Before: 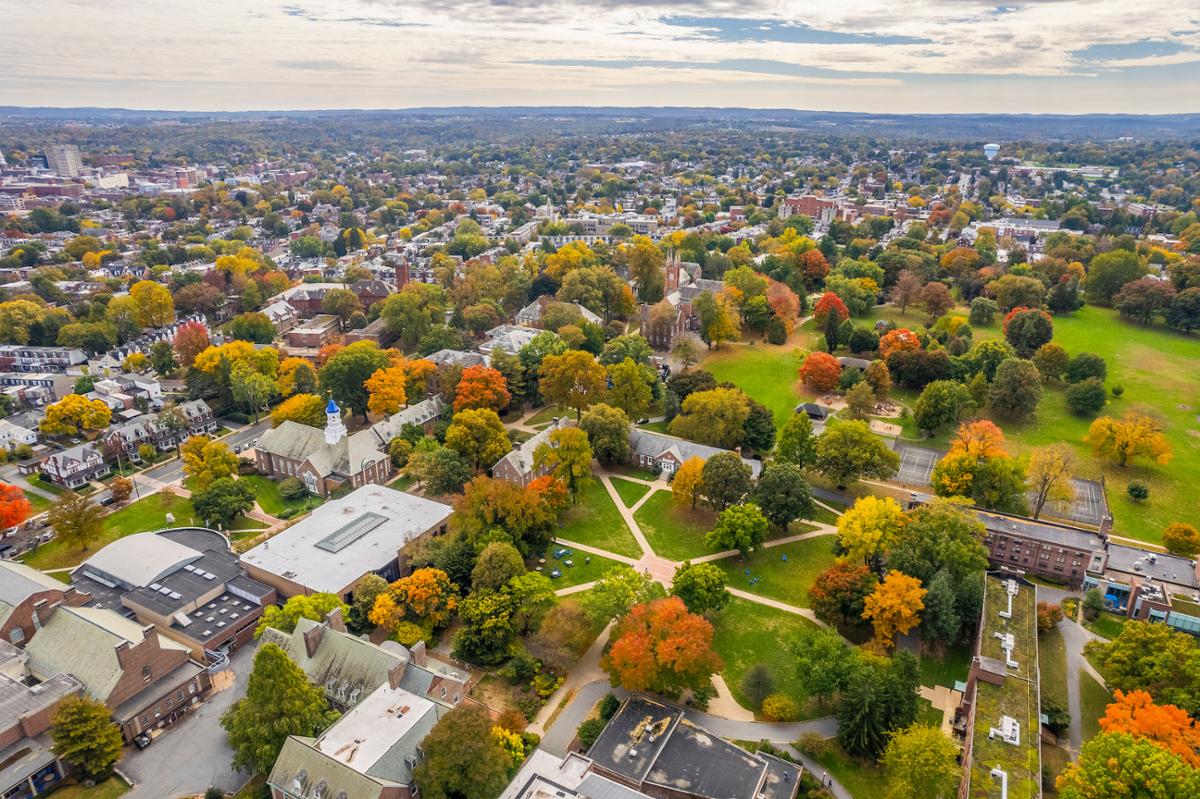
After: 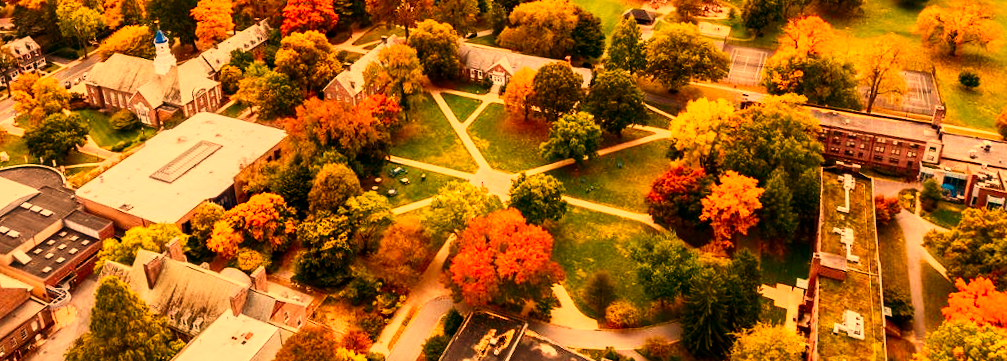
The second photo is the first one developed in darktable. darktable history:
crop and rotate: left 13.306%, top 48.129%, bottom 2.928%
rotate and perspective: rotation -3°, crop left 0.031, crop right 0.968, crop top 0.07, crop bottom 0.93
white balance: red 1.467, blue 0.684
contrast brightness saturation: contrast 0.21, brightness -0.11, saturation 0.21
tone curve: curves: ch0 [(0, 0) (0.004, 0.002) (0.02, 0.013) (0.218, 0.218) (0.664, 0.718) (0.832, 0.873) (1, 1)], preserve colors none
